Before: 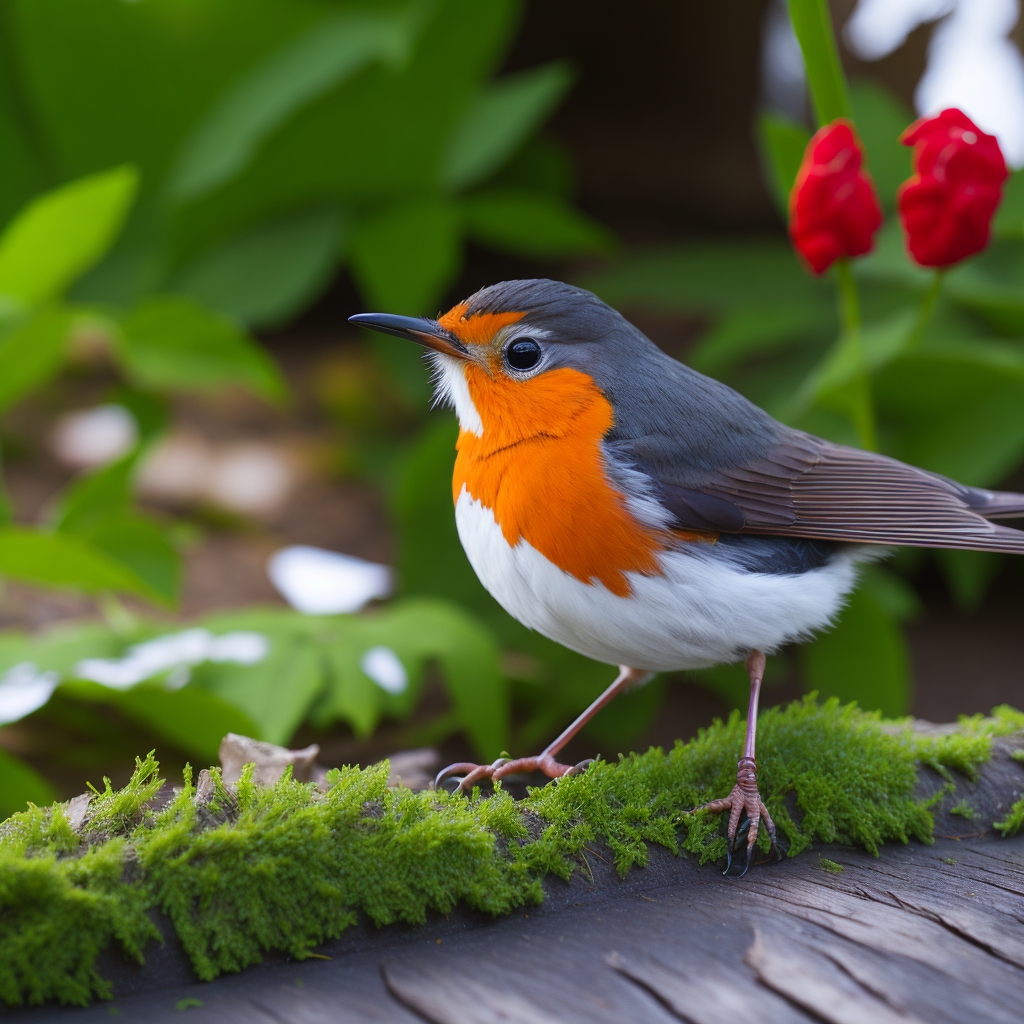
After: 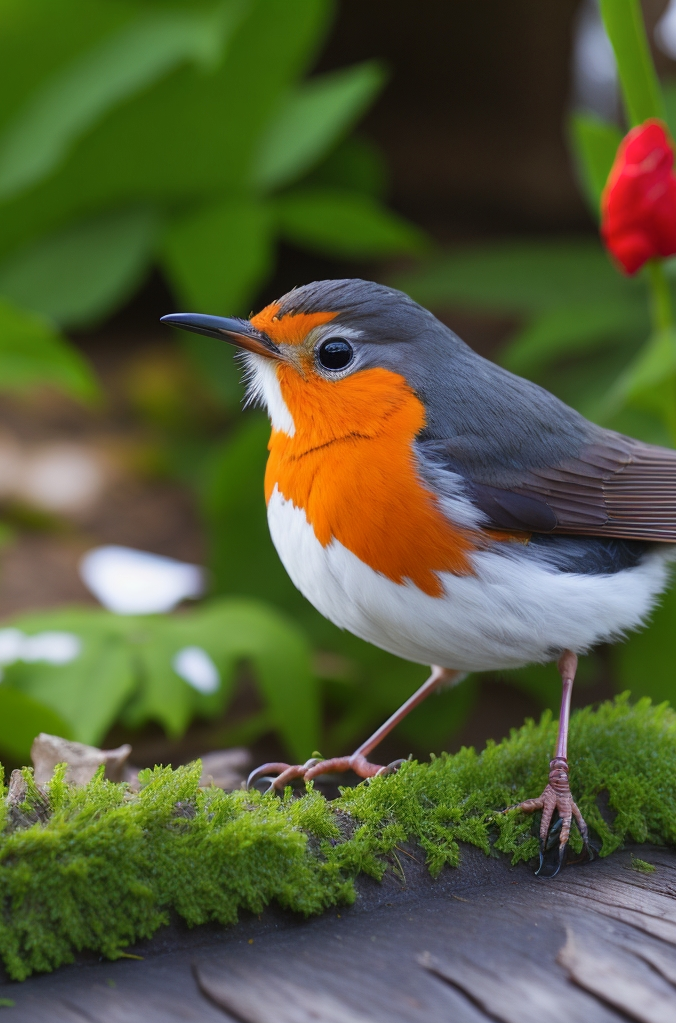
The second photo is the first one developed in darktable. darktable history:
exposure: exposure -0.072 EV, compensate highlight preservation false
crop and rotate: left 18.442%, right 15.508%
shadows and highlights: low approximation 0.01, soften with gaussian
tone equalizer: on, module defaults
